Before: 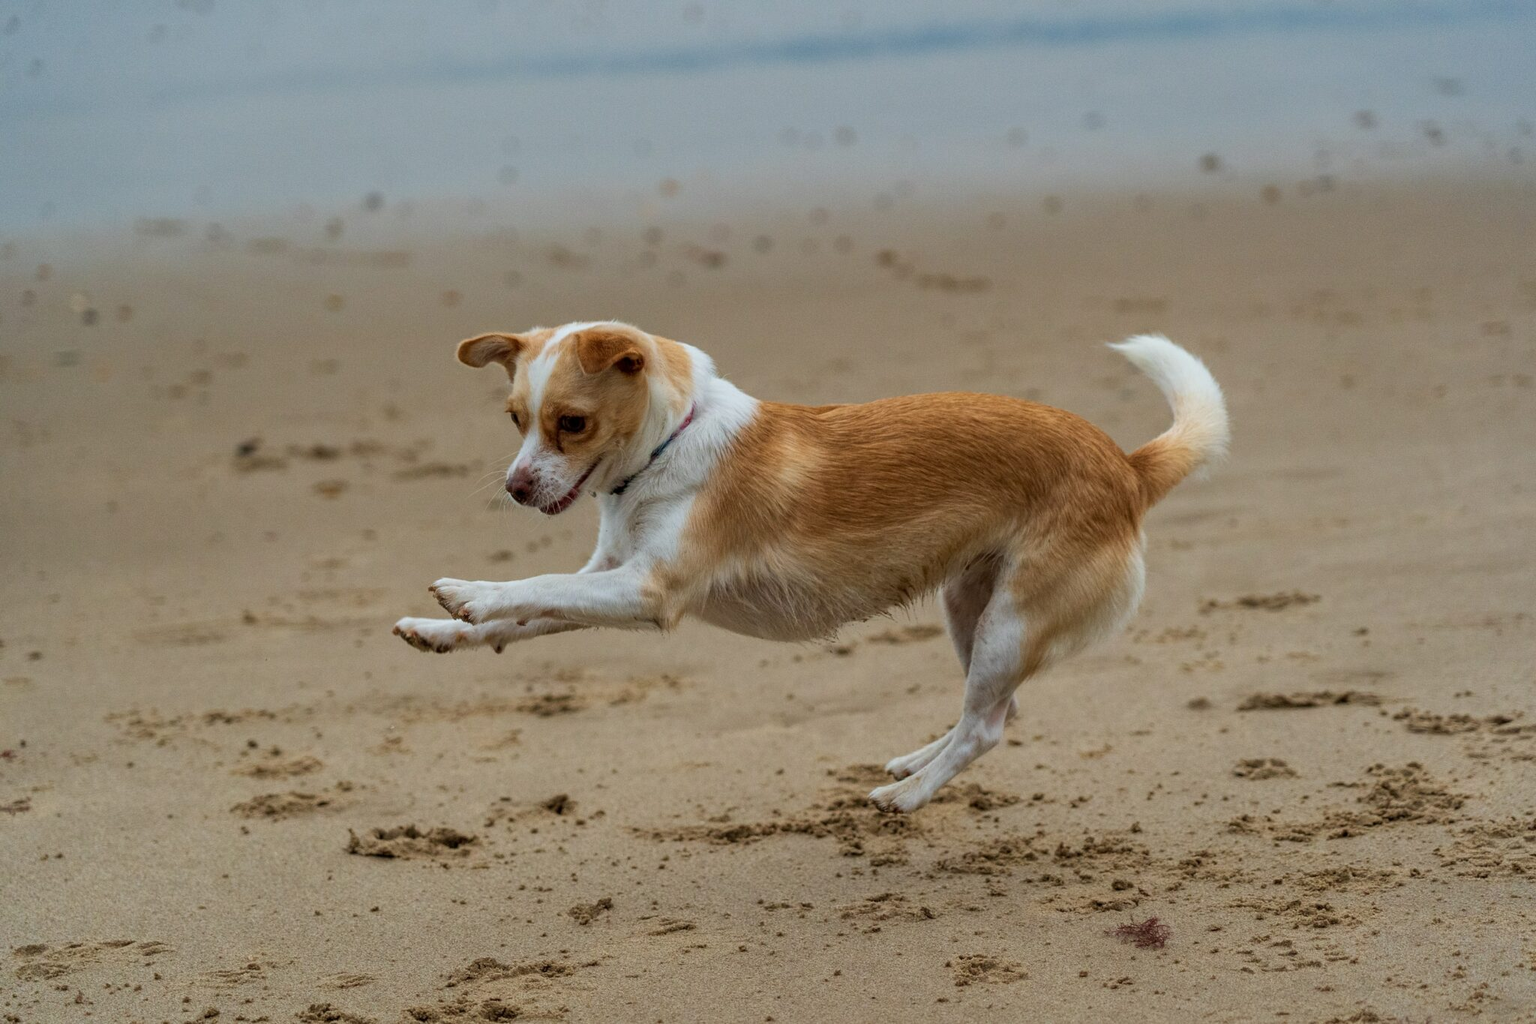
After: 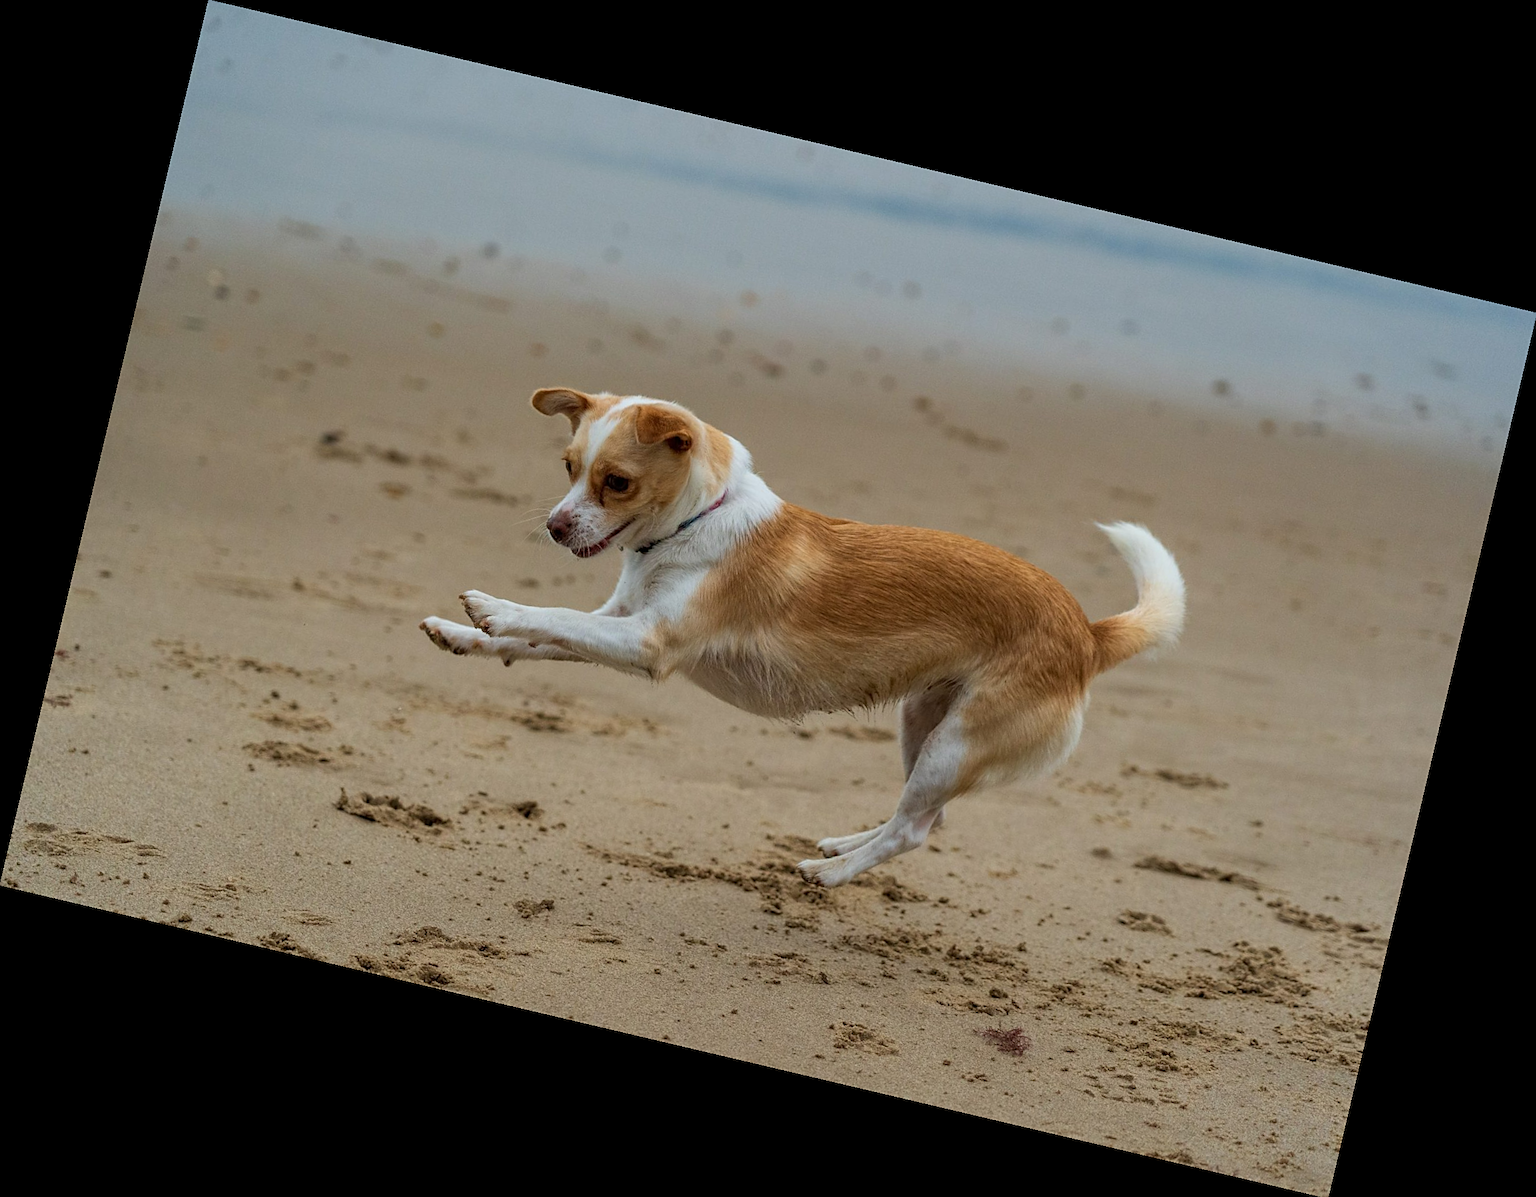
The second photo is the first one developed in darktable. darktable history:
rotate and perspective: rotation 13.27°, automatic cropping off
sharpen: radius 1.864, amount 0.398, threshold 1.271
